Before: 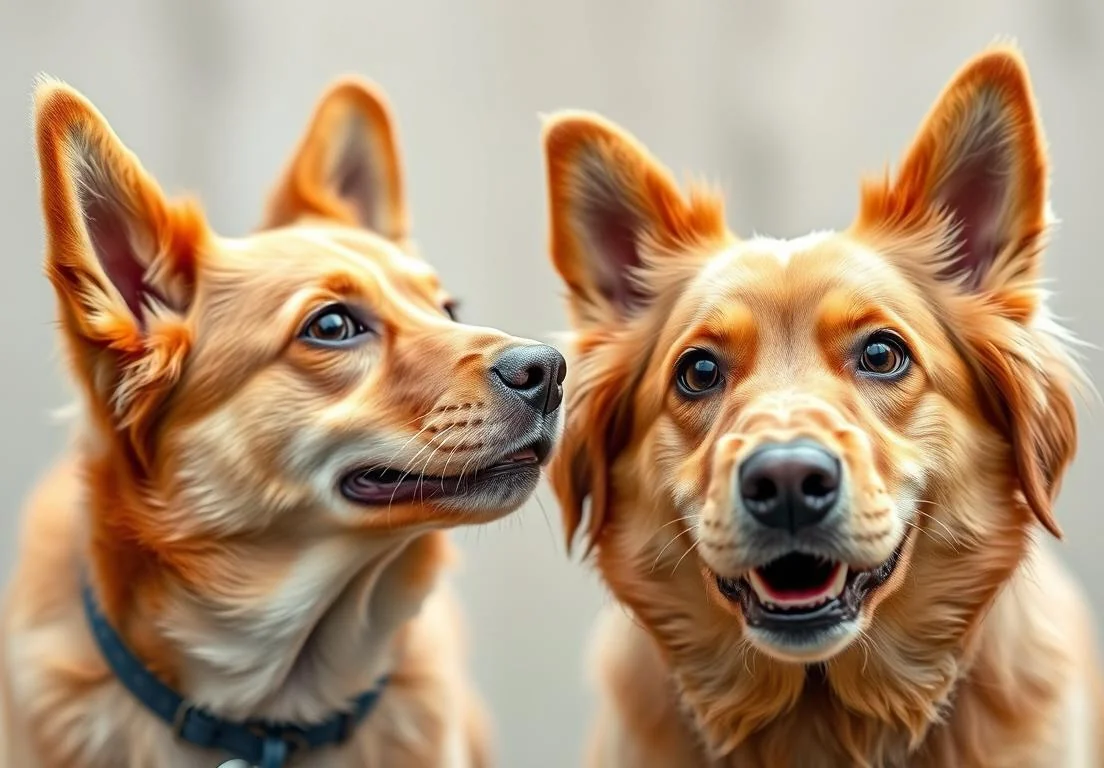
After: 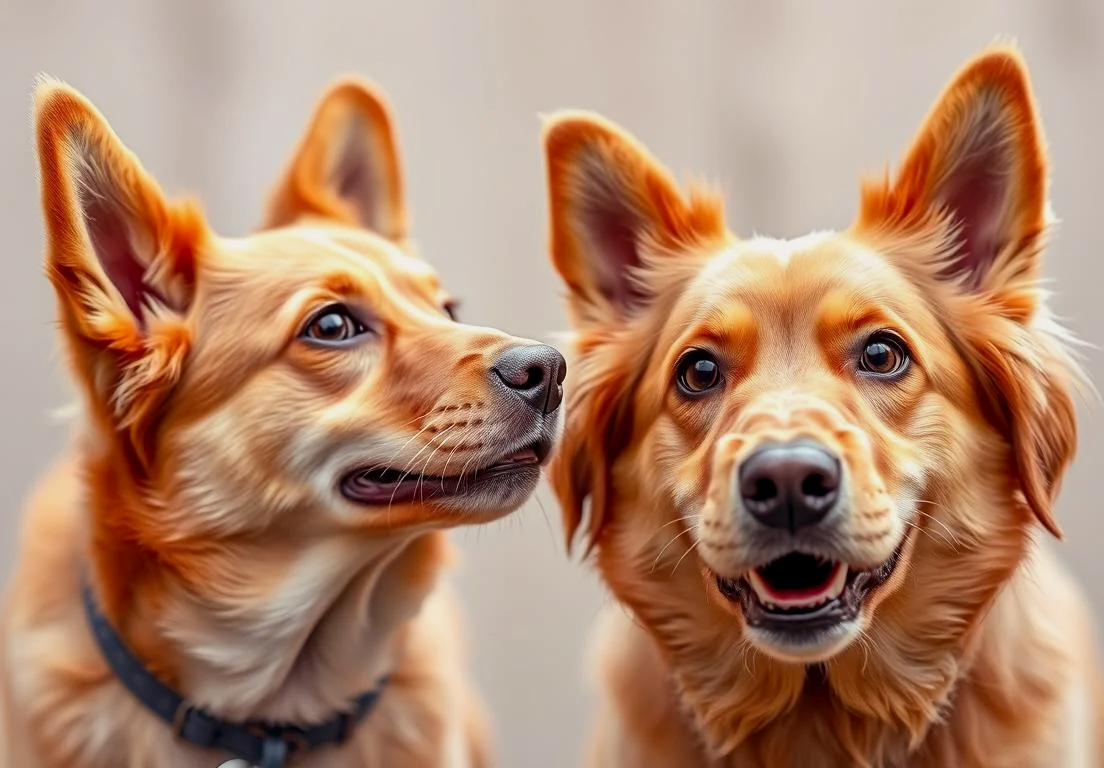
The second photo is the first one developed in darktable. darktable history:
exposure: black level correction 0.001, exposure -0.2 EV, compensate highlight preservation false
rgb levels: mode RGB, independent channels, levels [[0, 0.474, 1], [0, 0.5, 1], [0, 0.5, 1]]
